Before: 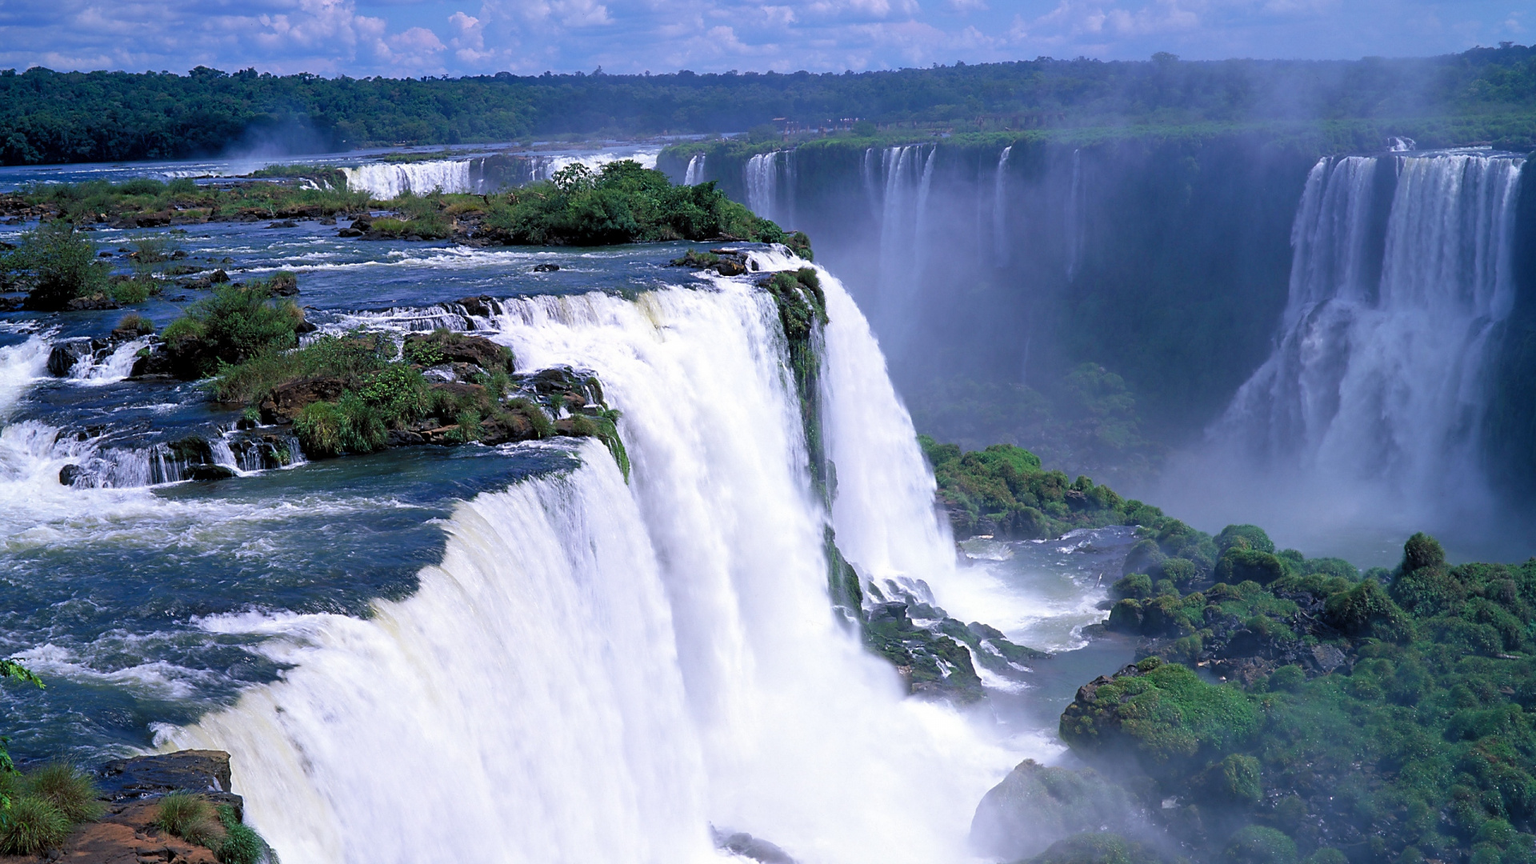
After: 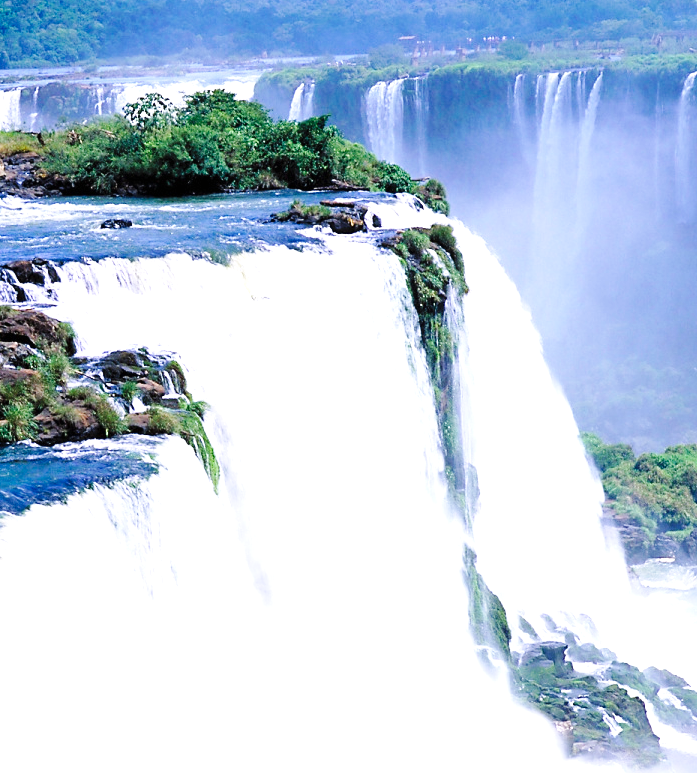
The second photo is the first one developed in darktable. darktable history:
crop and rotate: left 29.565%, top 10.288%, right 34.105%, bottom 18.088%
exposure: black level correction 0, exposure 1.101 EV, compensate highlight preservation false
base curve: curves: ch0 [(0, 0) (0.036, 0.025) (0.121, 0.166) (0.206, 0.329) (0.605, 0.79) (1, 1)], preserve colors none
